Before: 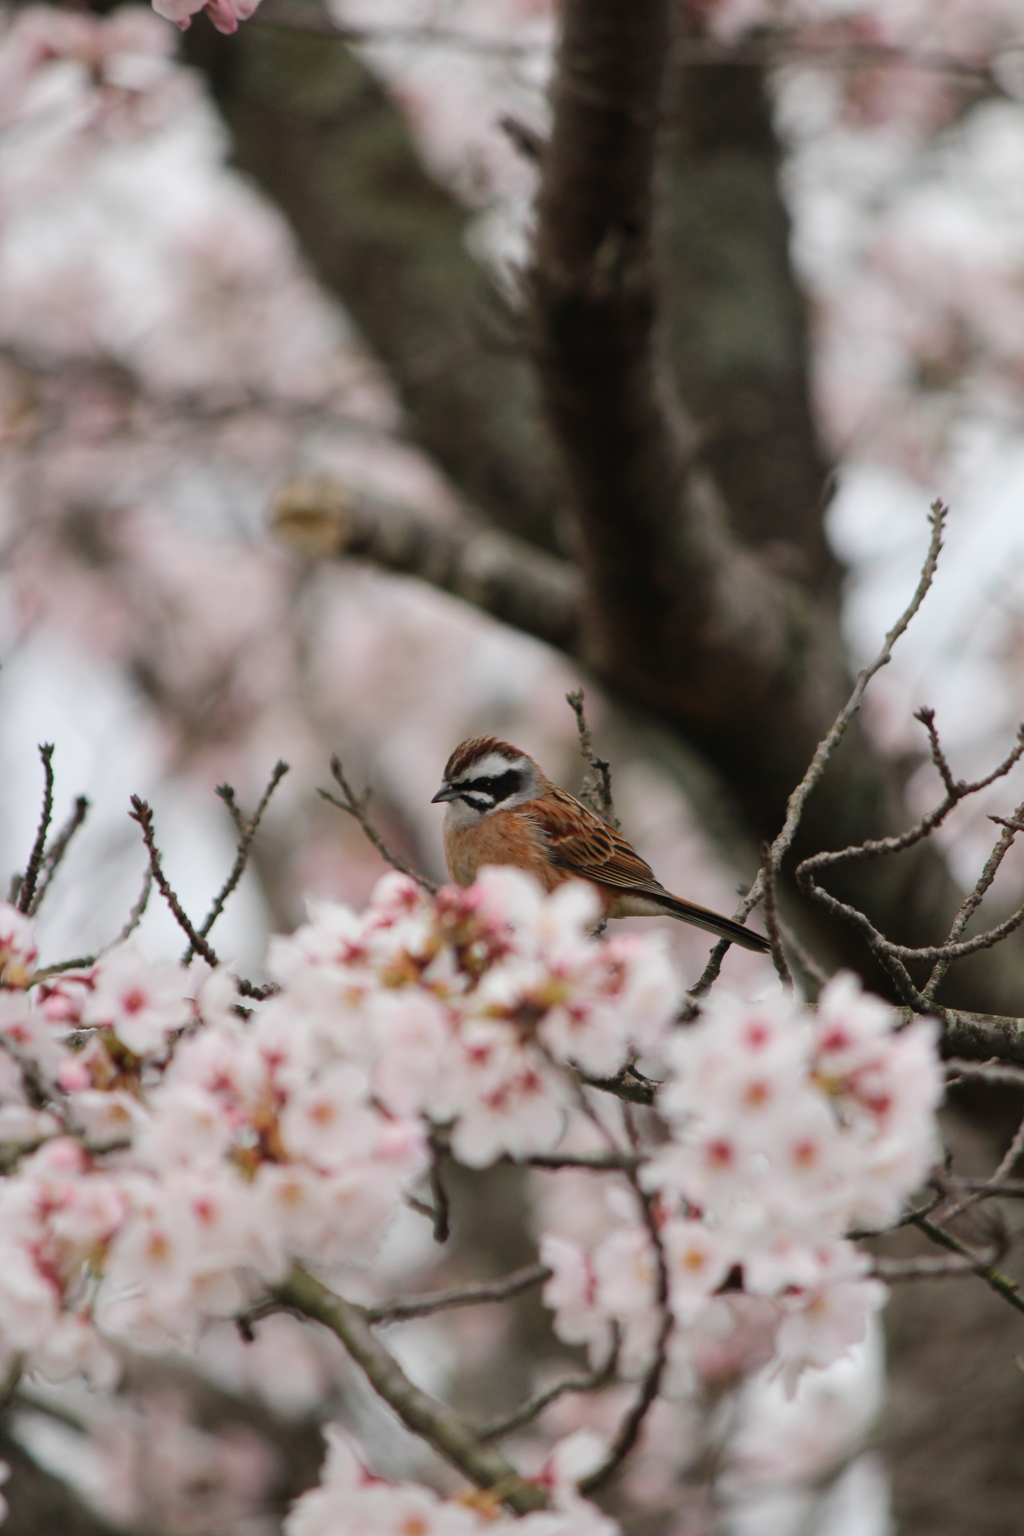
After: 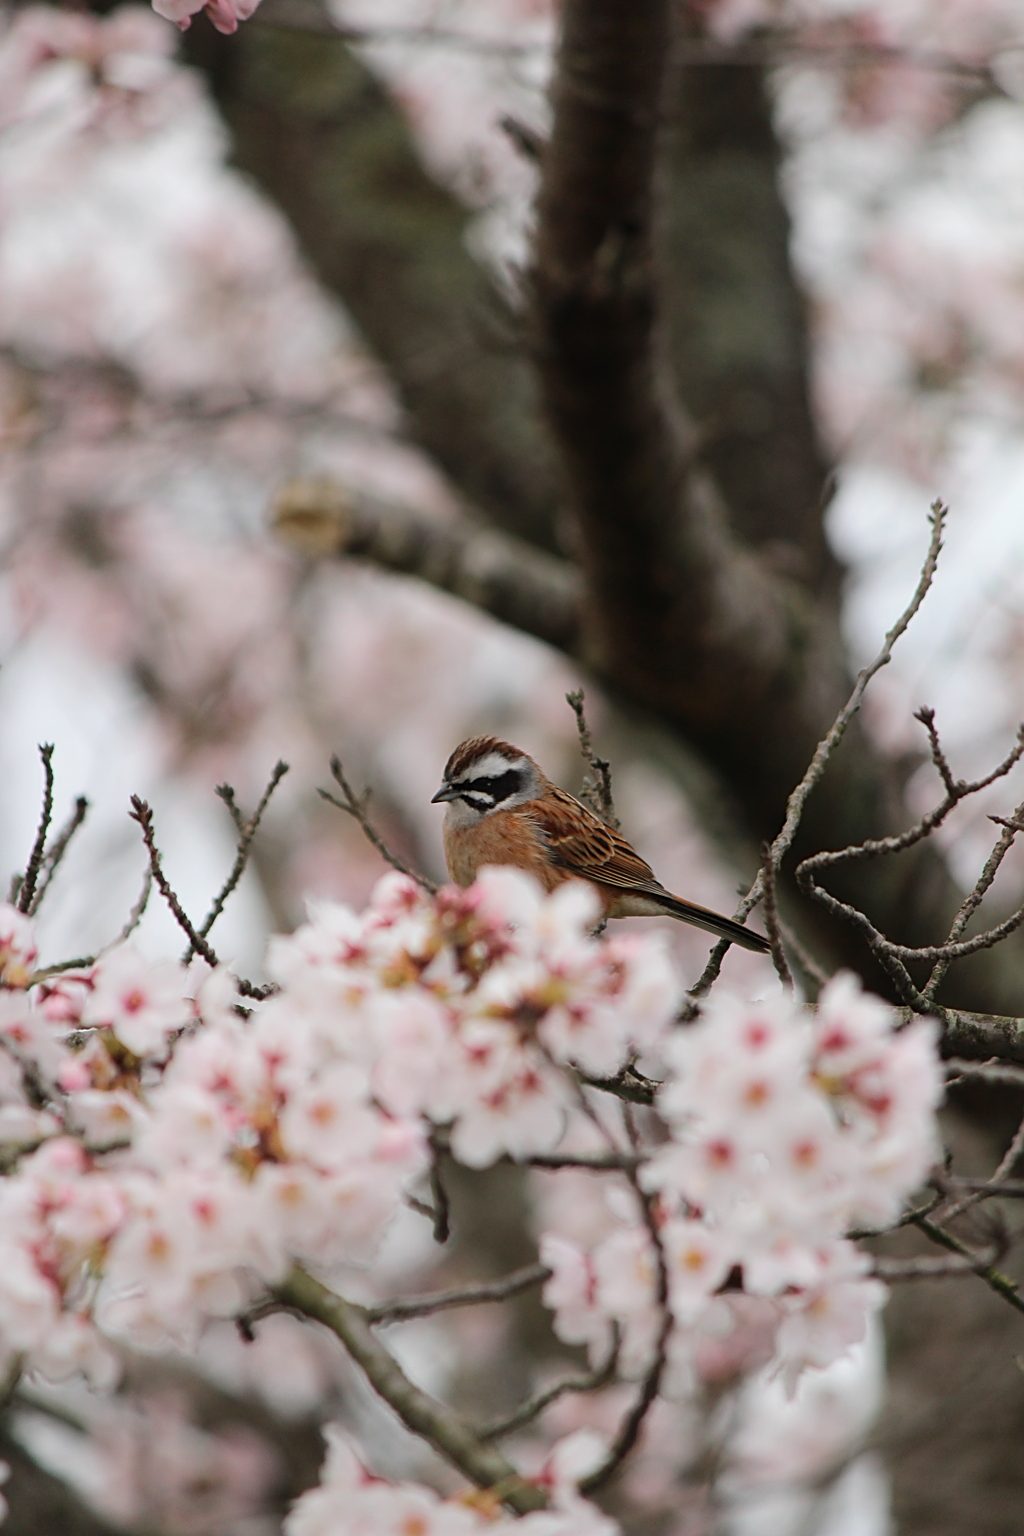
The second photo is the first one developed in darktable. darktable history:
sharpen: on, module defaults
shadows and highlights: shadows -23.18, highlights 46.67, soften with gaussian
